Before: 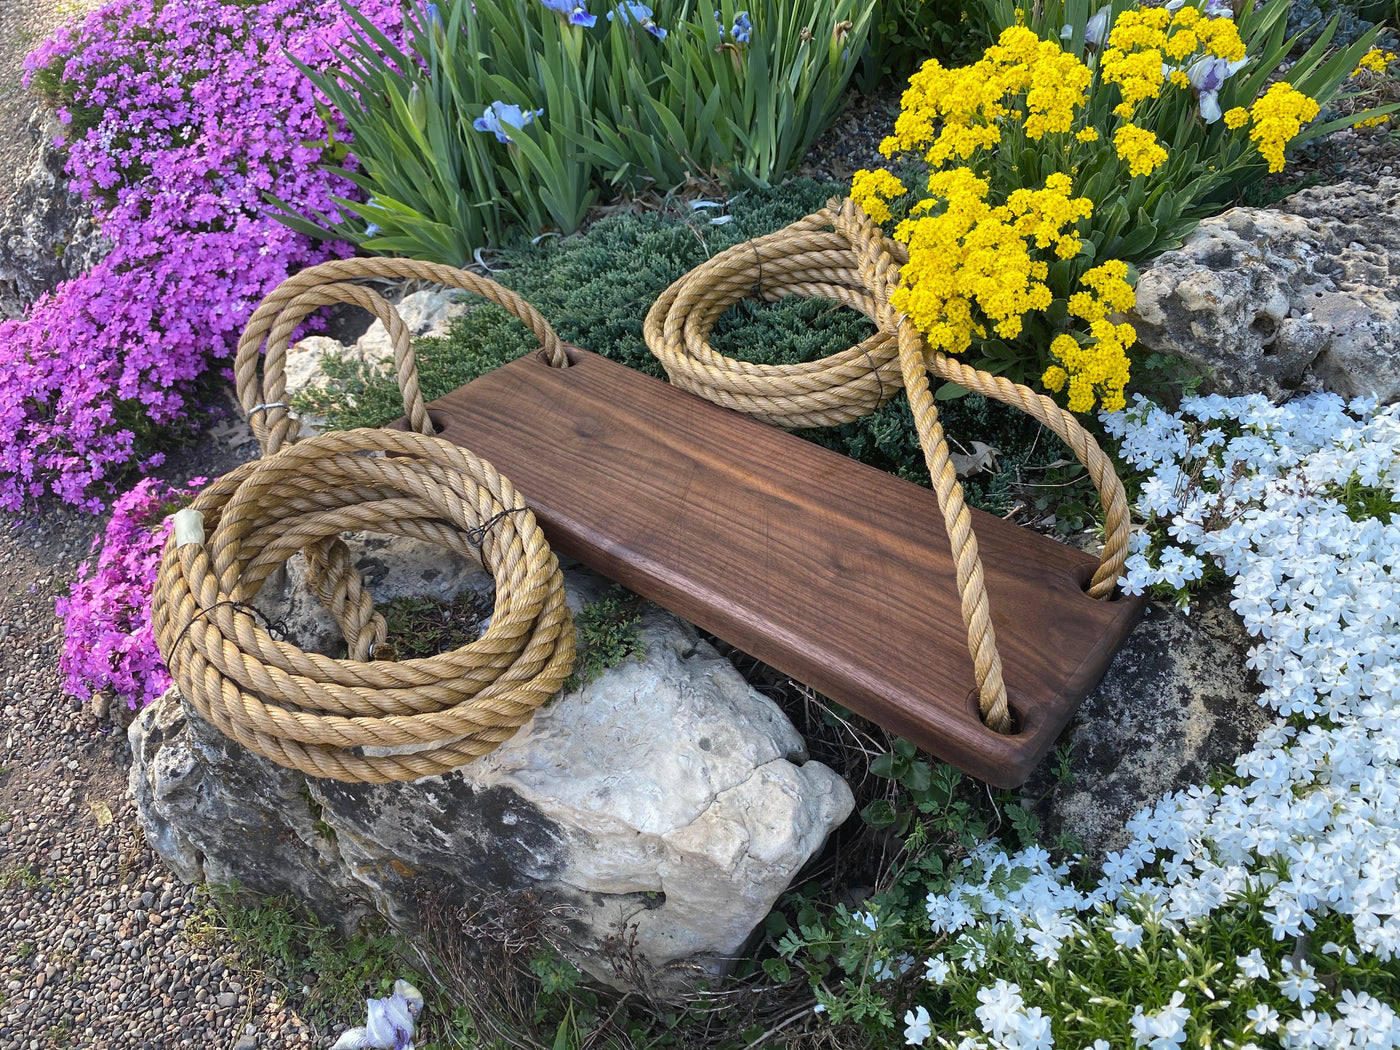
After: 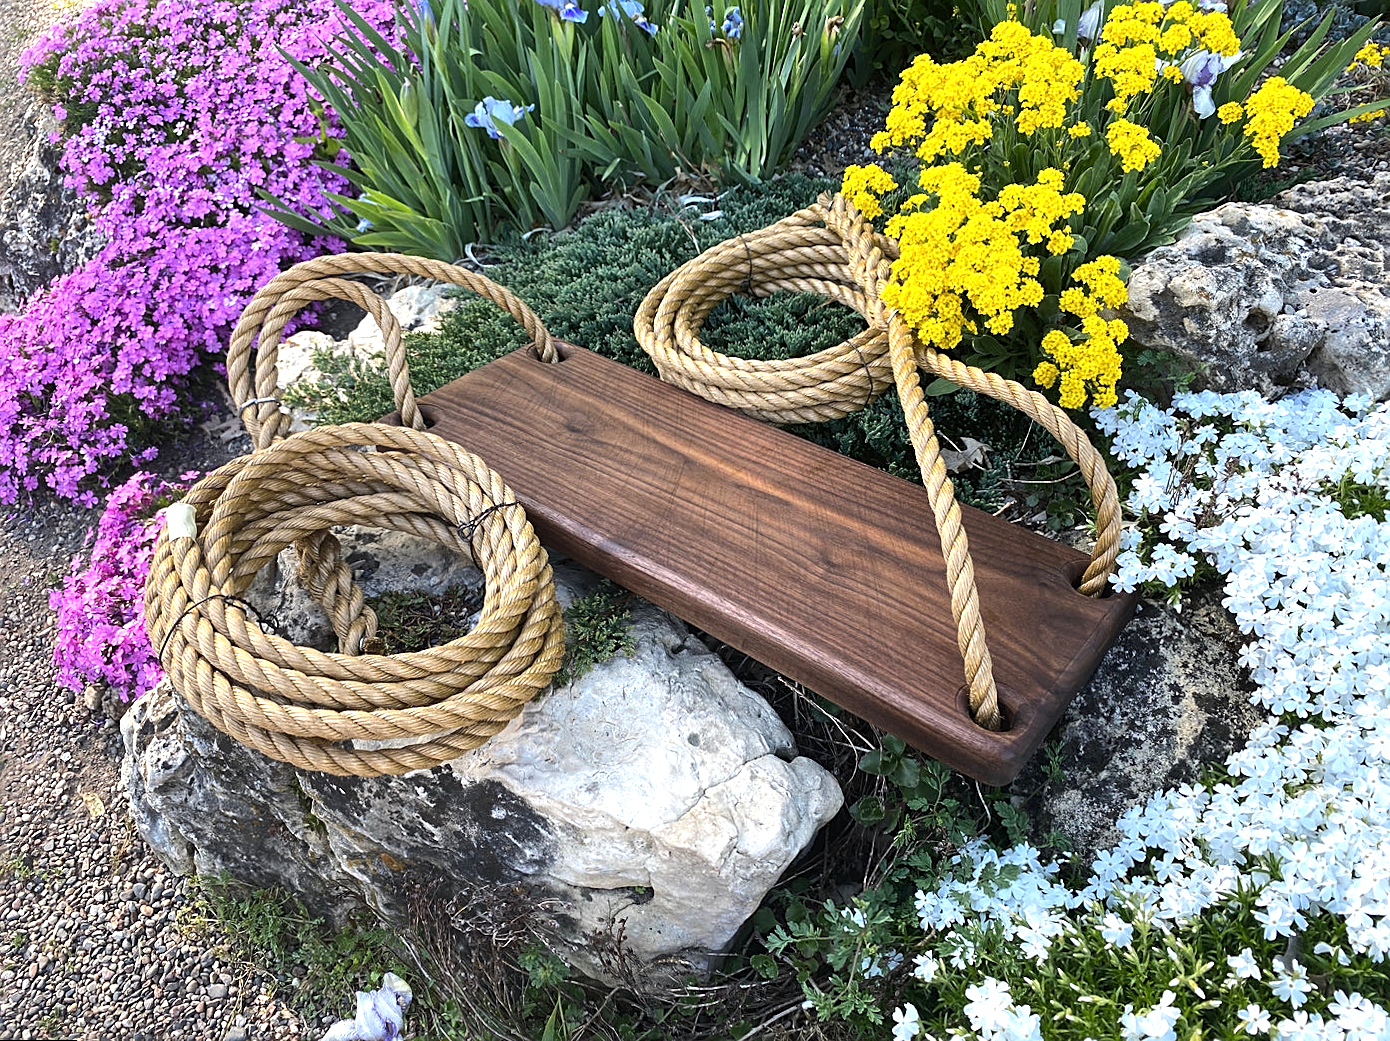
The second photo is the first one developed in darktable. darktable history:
sharpen: on, module defaults
exposure: exposure 0.207 EV, compensate highlight preservation false
tone equalizer: -8 EV -0.417 EV, -7 EV -0.389 EV, -6 EV -0.333 EV, -5 EV -0.222 EV, -3 EV 0.222 EV, -2 EV 0.333 EV, -1 EV 0.389 EV, +0 EV 0.417 EV, edges refinement/feathering 500, mask exposure compensation -1.57 EV, preserve details no
rotate and perspective: rotation 0.192°, lens shift (horizontal) -0.015, crop left 0.005, crop right 0.996, crop top 0.006, crop bottom 0.99
white balance: emerald 1
